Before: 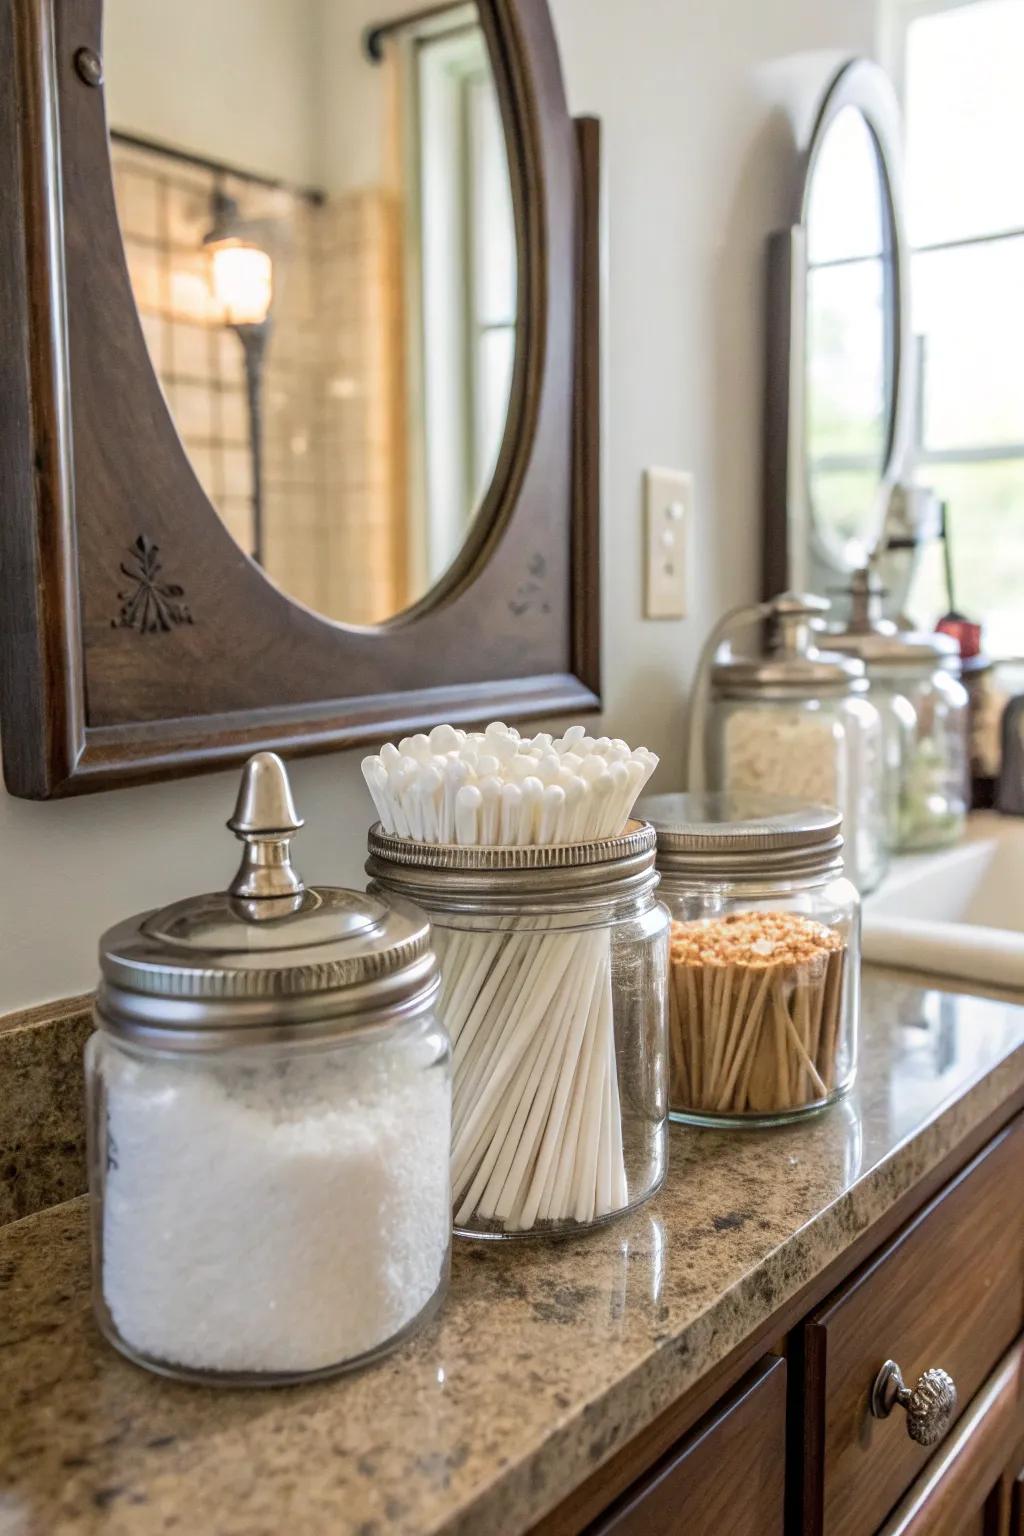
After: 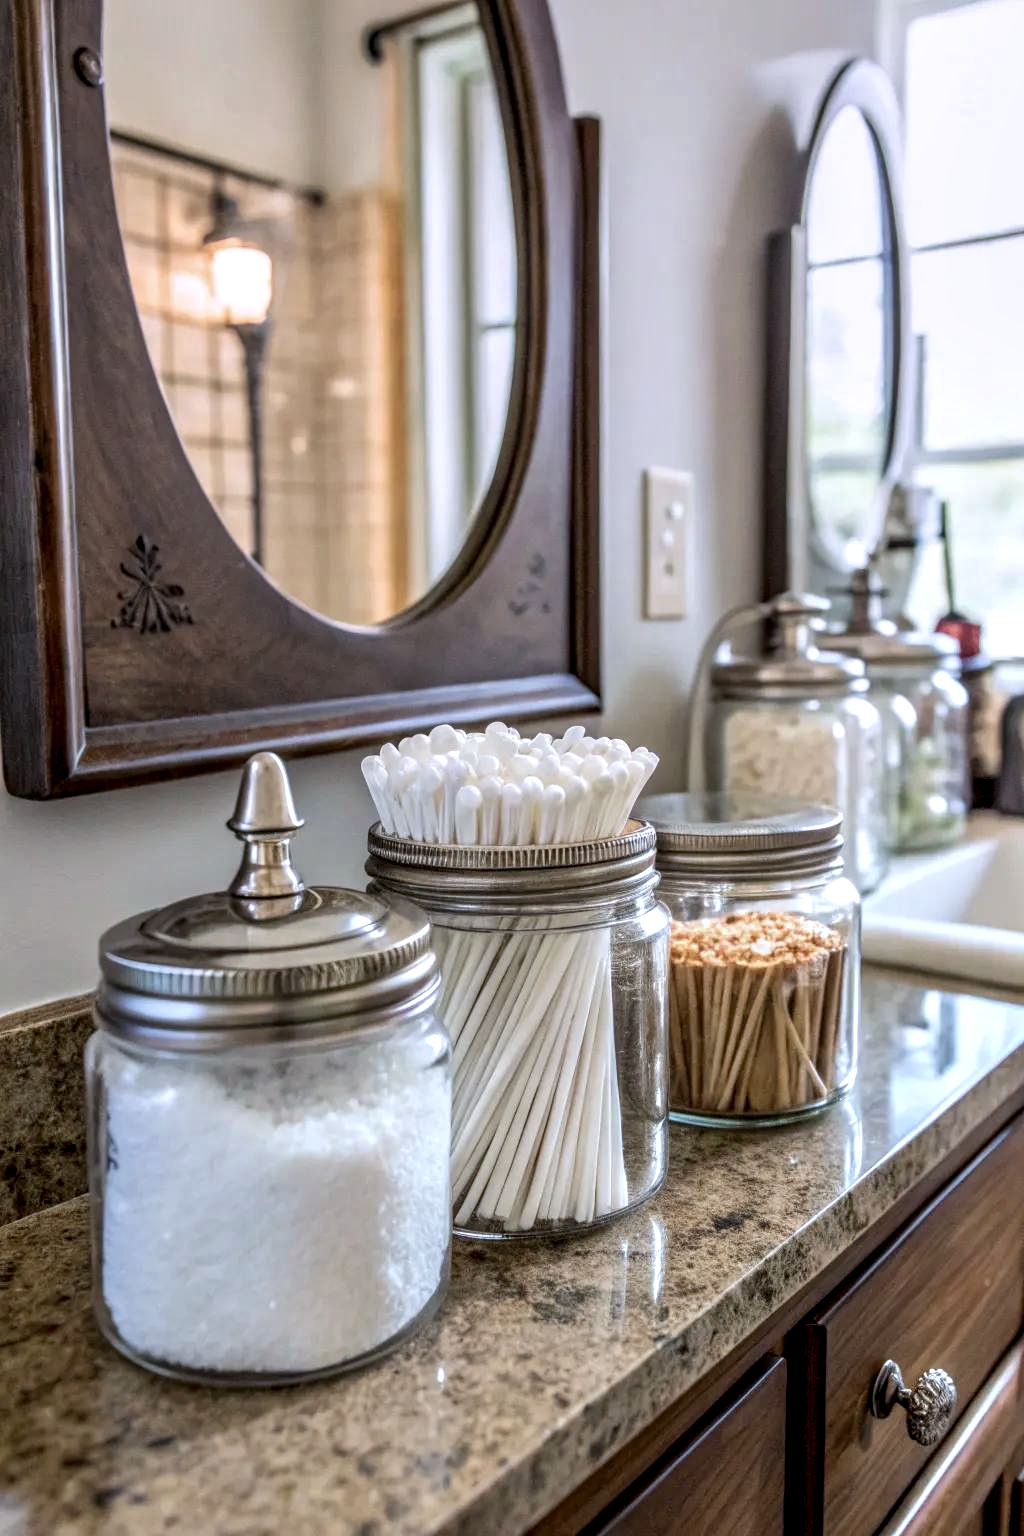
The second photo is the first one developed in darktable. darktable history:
graduated density: density 0.38 EV, hardness 21%, rotation -6.11°, saturation 32%
shadows and highlights: shadows 37.27, highlights -28.18, soften with gaussian
color calibration: x 0.37, y 0.382, temperature 4313.32 K
local contrast: detail 150%
